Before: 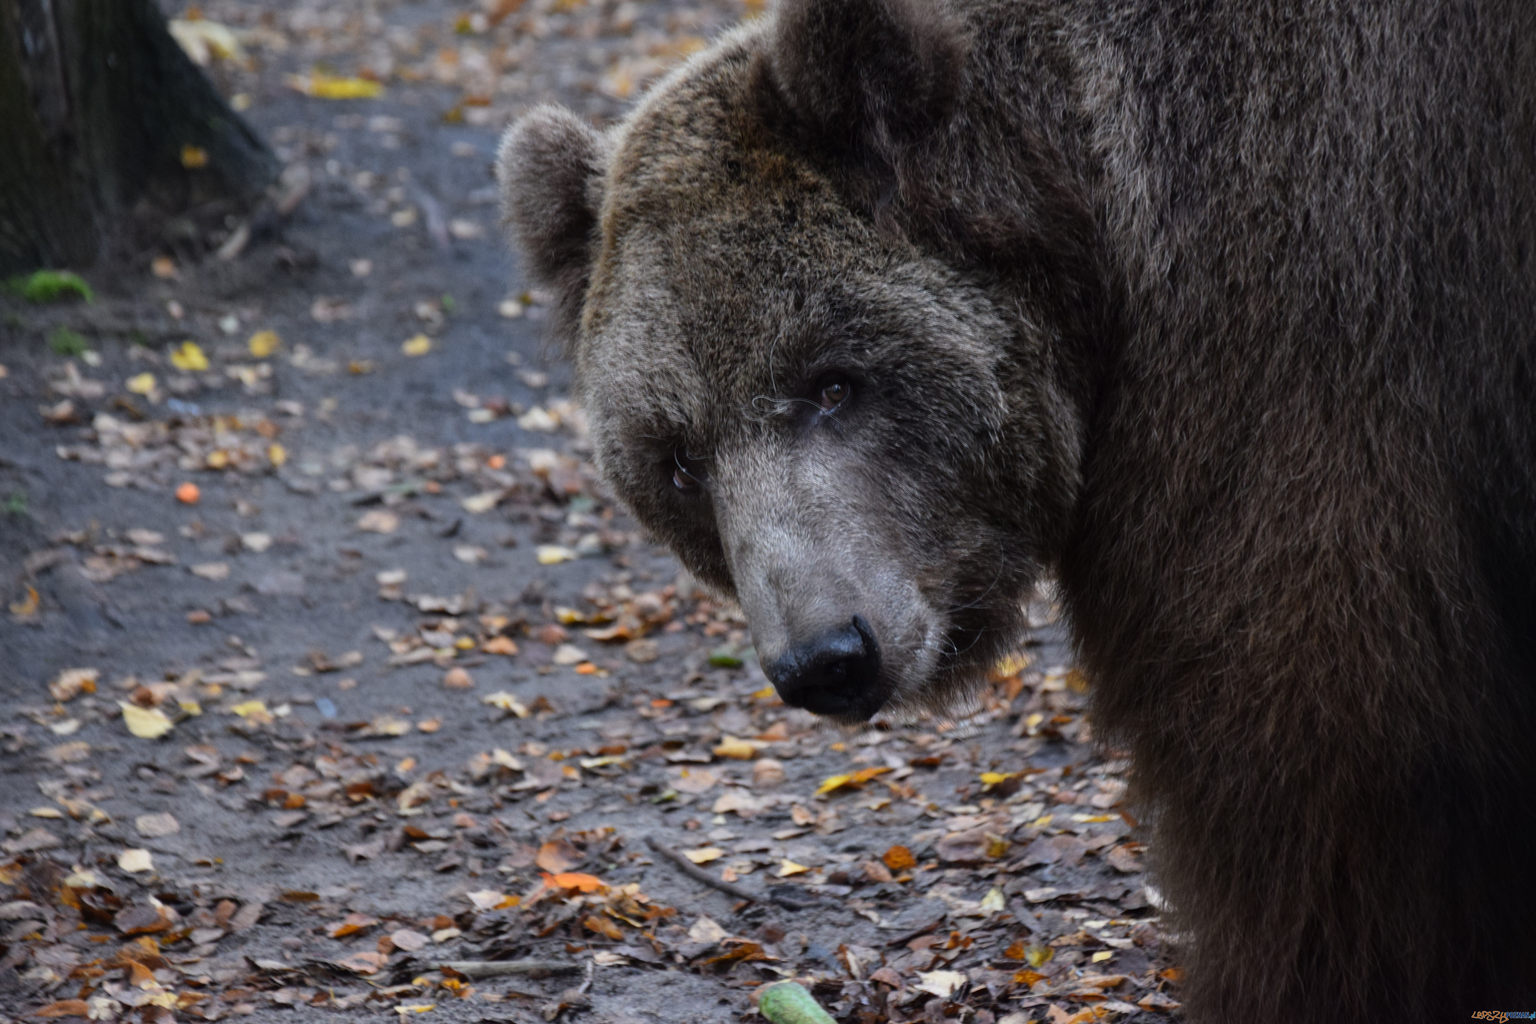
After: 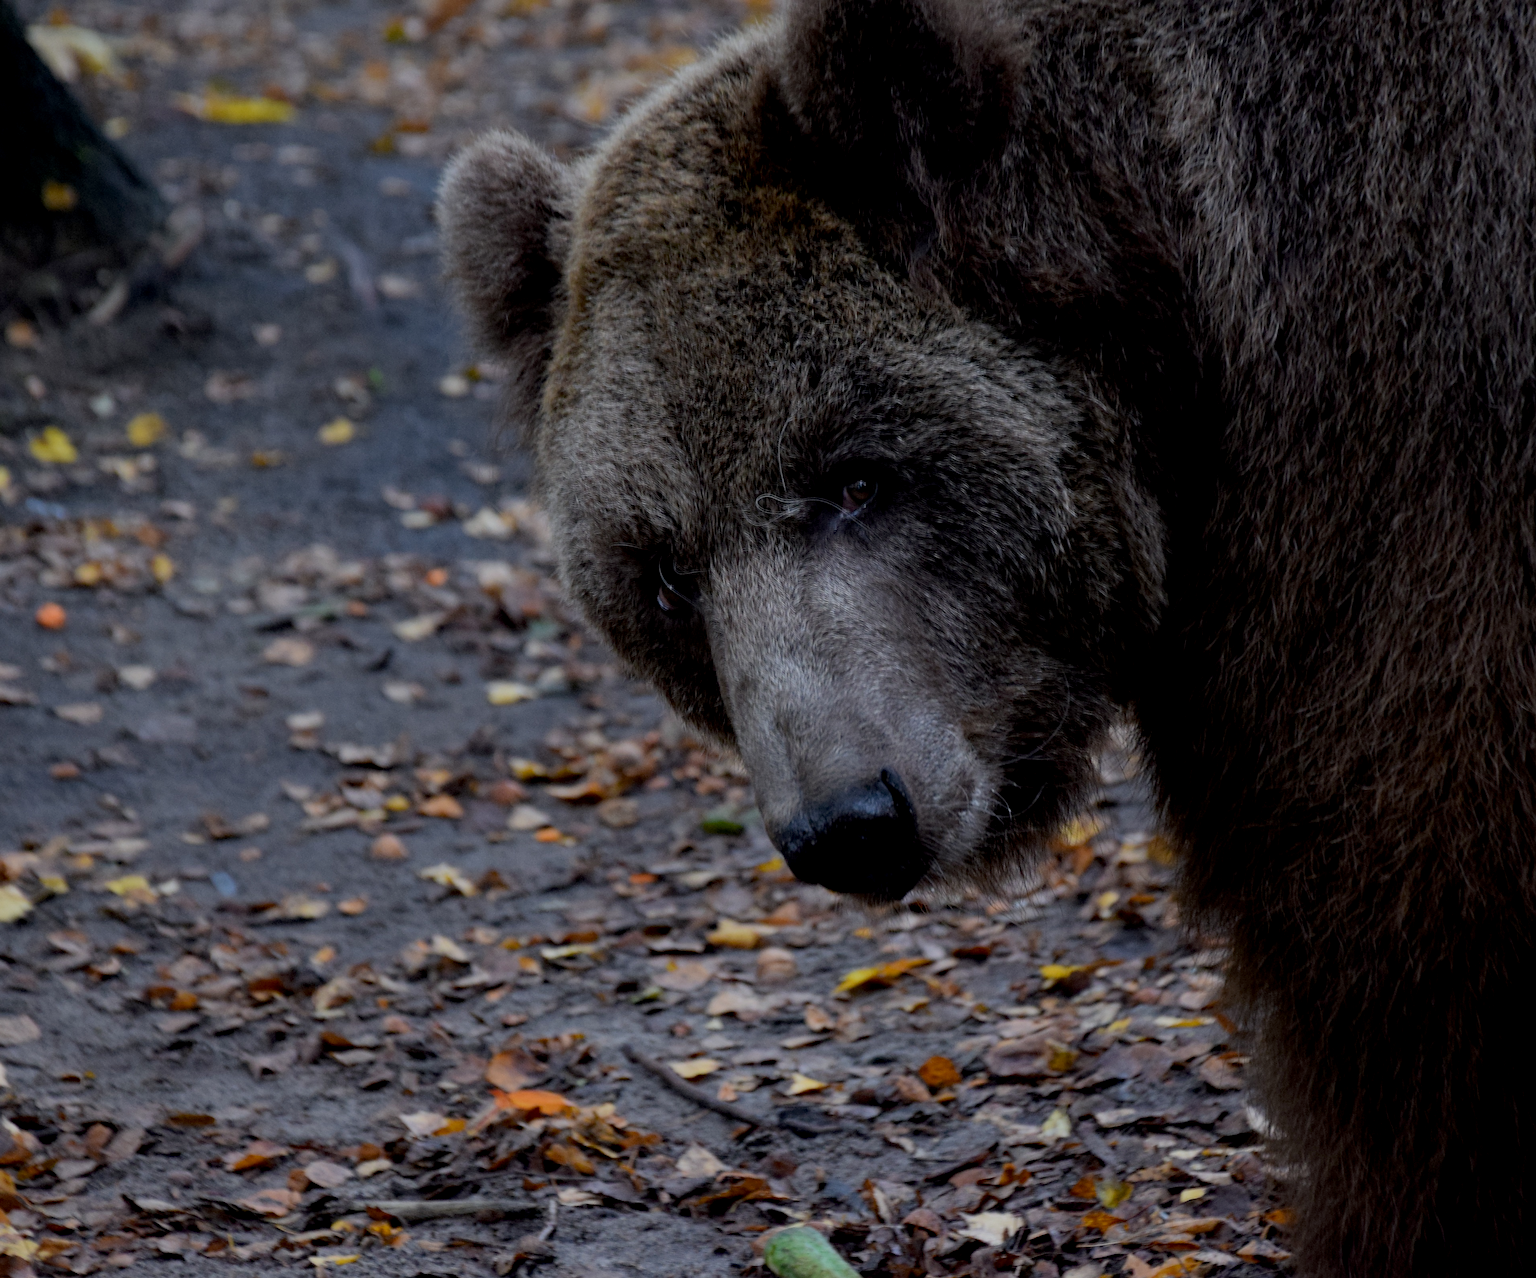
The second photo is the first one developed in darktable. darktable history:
sharpen: radius 1.856, amount 0.403, threshold 1.199
crop and rotate: left 9.604%, right 10.295%
haze removal: adaptive false
exposure: black level correction 0.009, exposure -0.652 EV, compensate exposure bias true, compensate highlight preservation false
